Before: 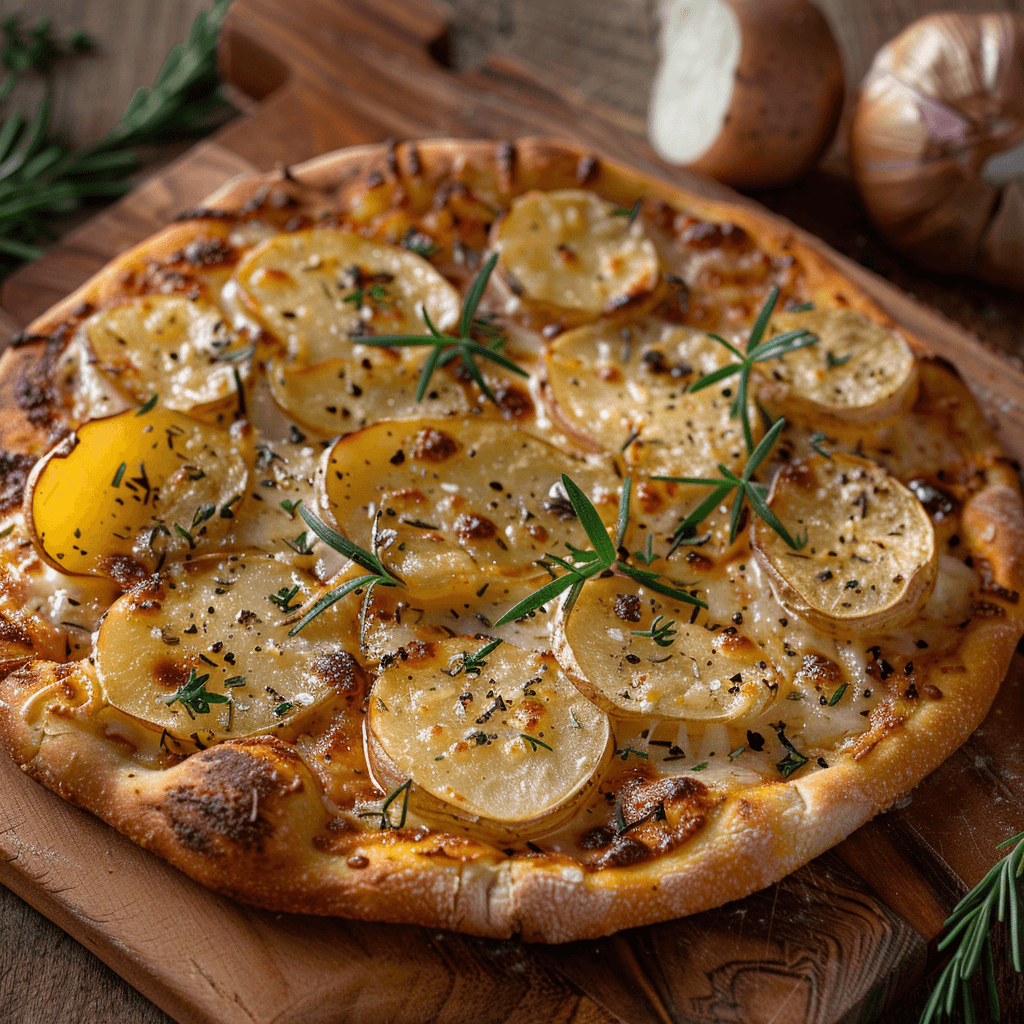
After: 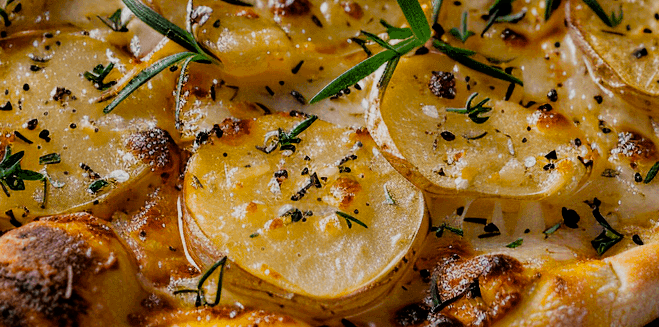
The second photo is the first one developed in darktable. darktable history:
color balance: output saturation 120%
filmic rgb: black relative exposure -5 EV, hardness 2.88, contrast 1.1, highlights saturation mix -20%
crop: left 18.091%, top 51.13%, right 17.525%, bottom 16.85%
